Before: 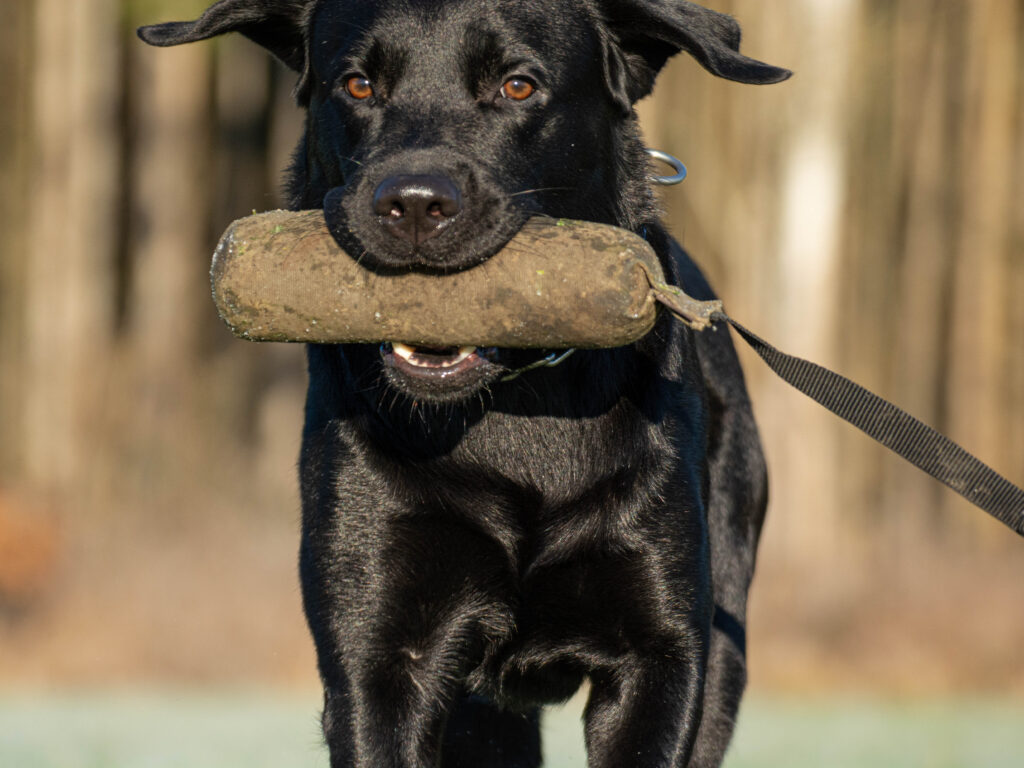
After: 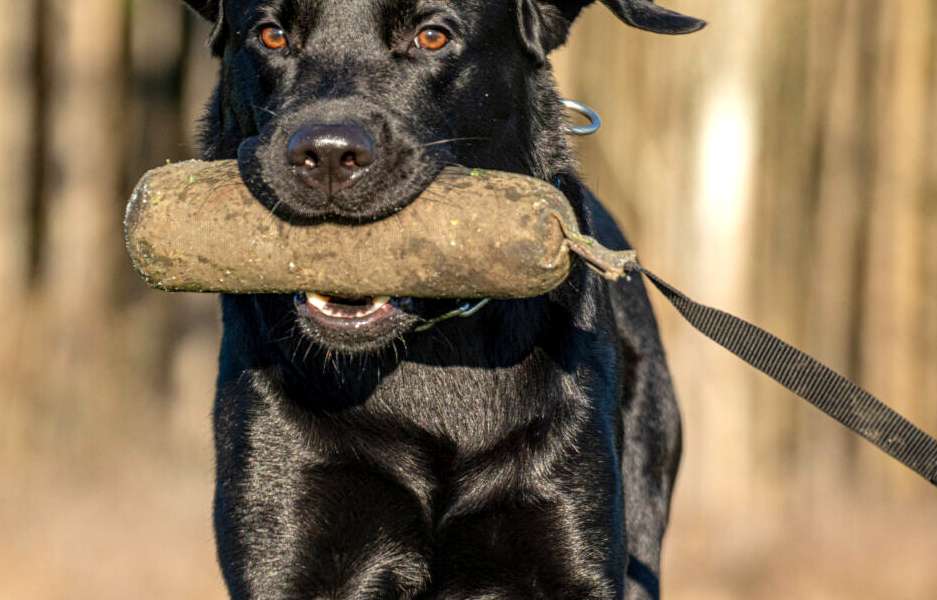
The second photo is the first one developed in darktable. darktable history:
local contrast: detail 130%
crop: left 8.452%, top 6.612%, bottom 15.211%
levels: levels [0, 0.435, 0.917]
